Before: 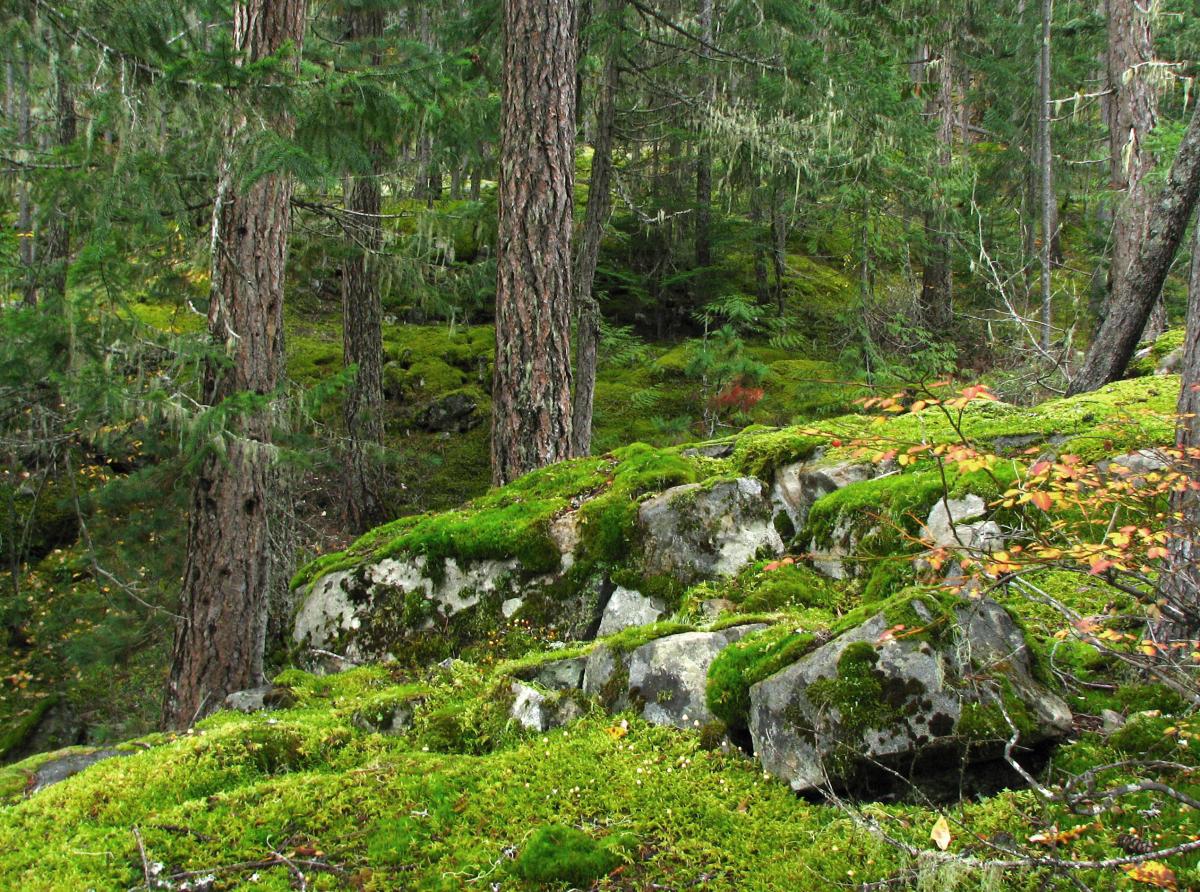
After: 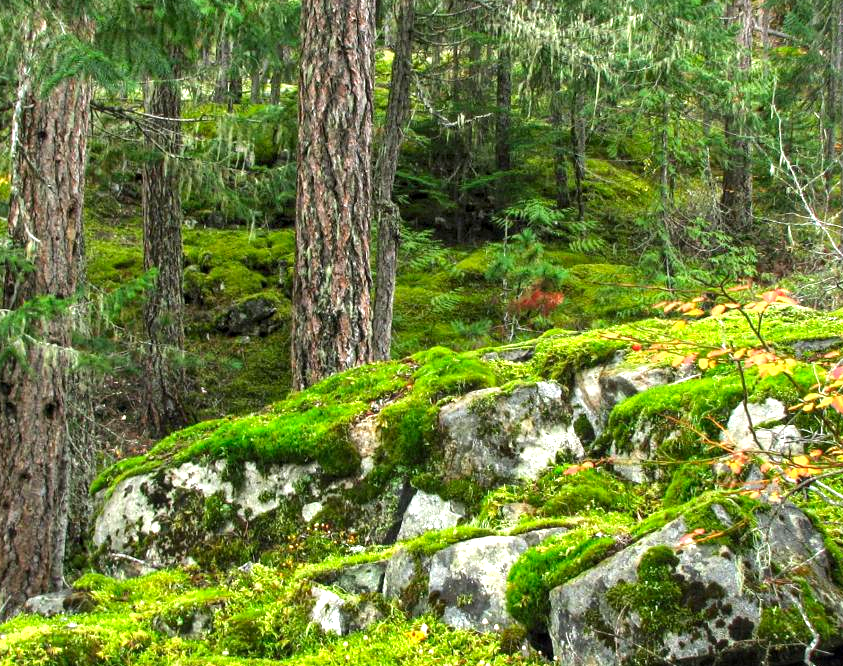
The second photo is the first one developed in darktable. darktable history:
local contrast: detail 130%
crop and rotate: left 16.705%, top 10.86%, right 13.004%, bottom 14.455%
exposure: black level correction 0, exposure 0.696 EV, compensate highlight preservation false
contrast brightness saturation: contrast 0.045, saturation 0.157
